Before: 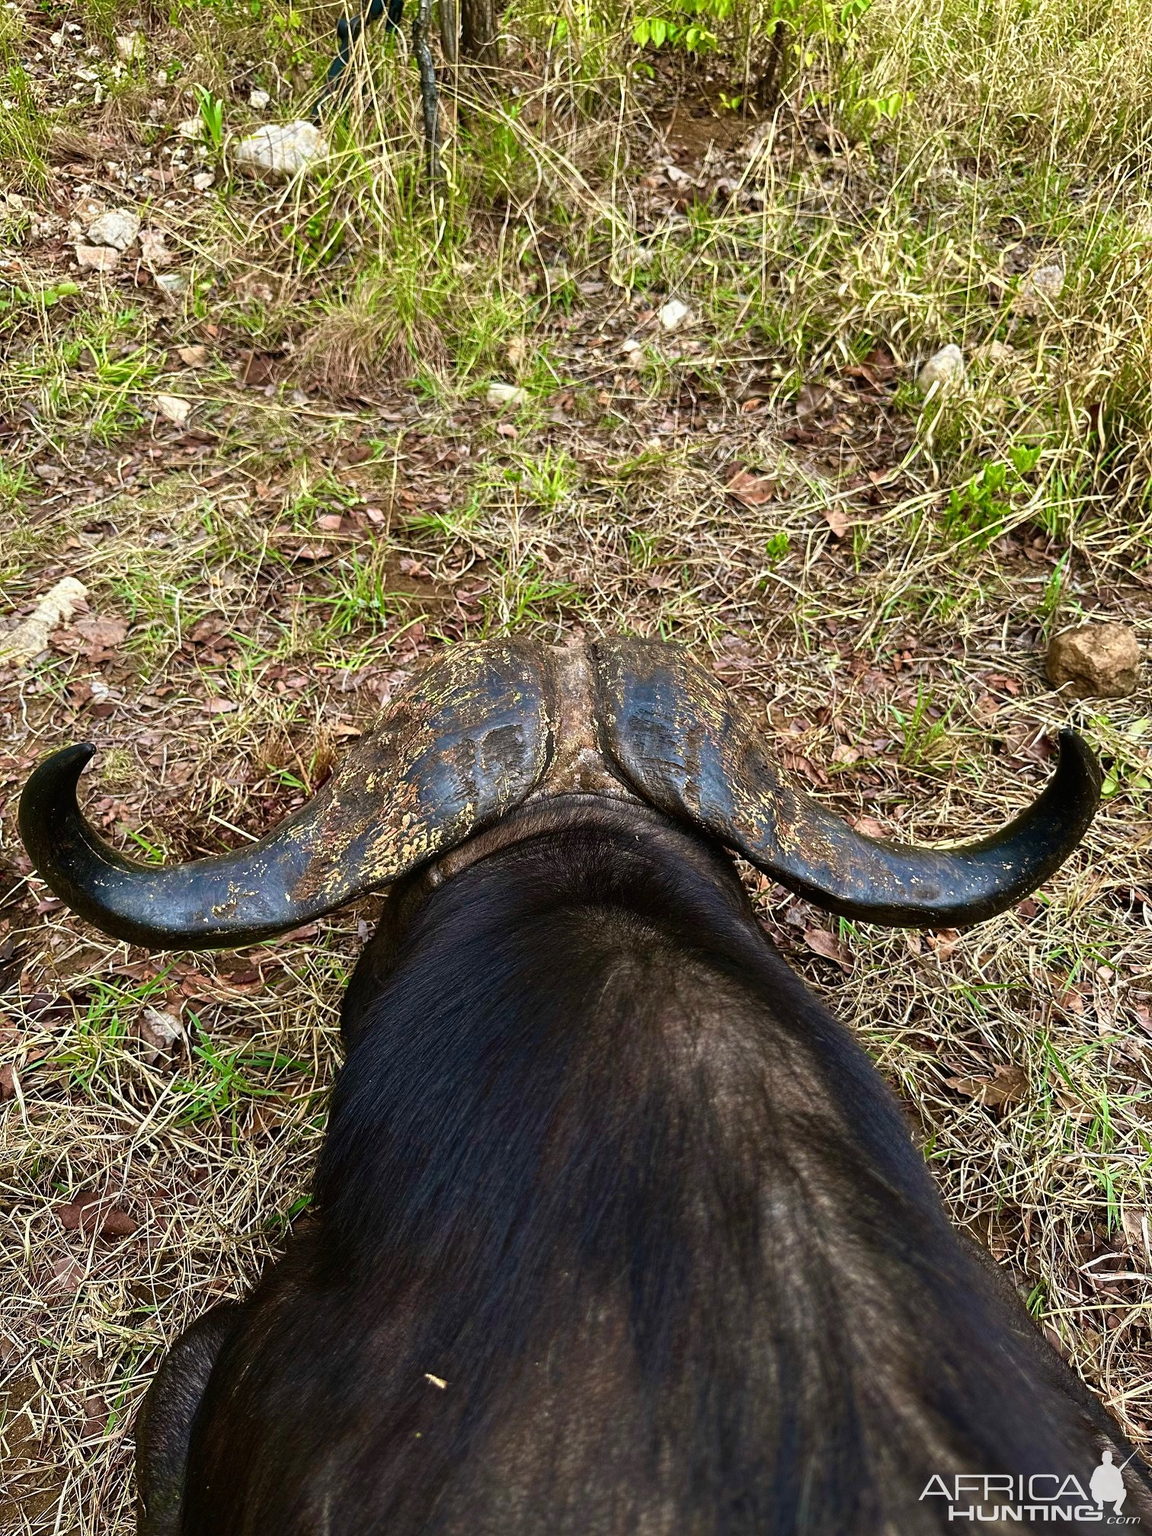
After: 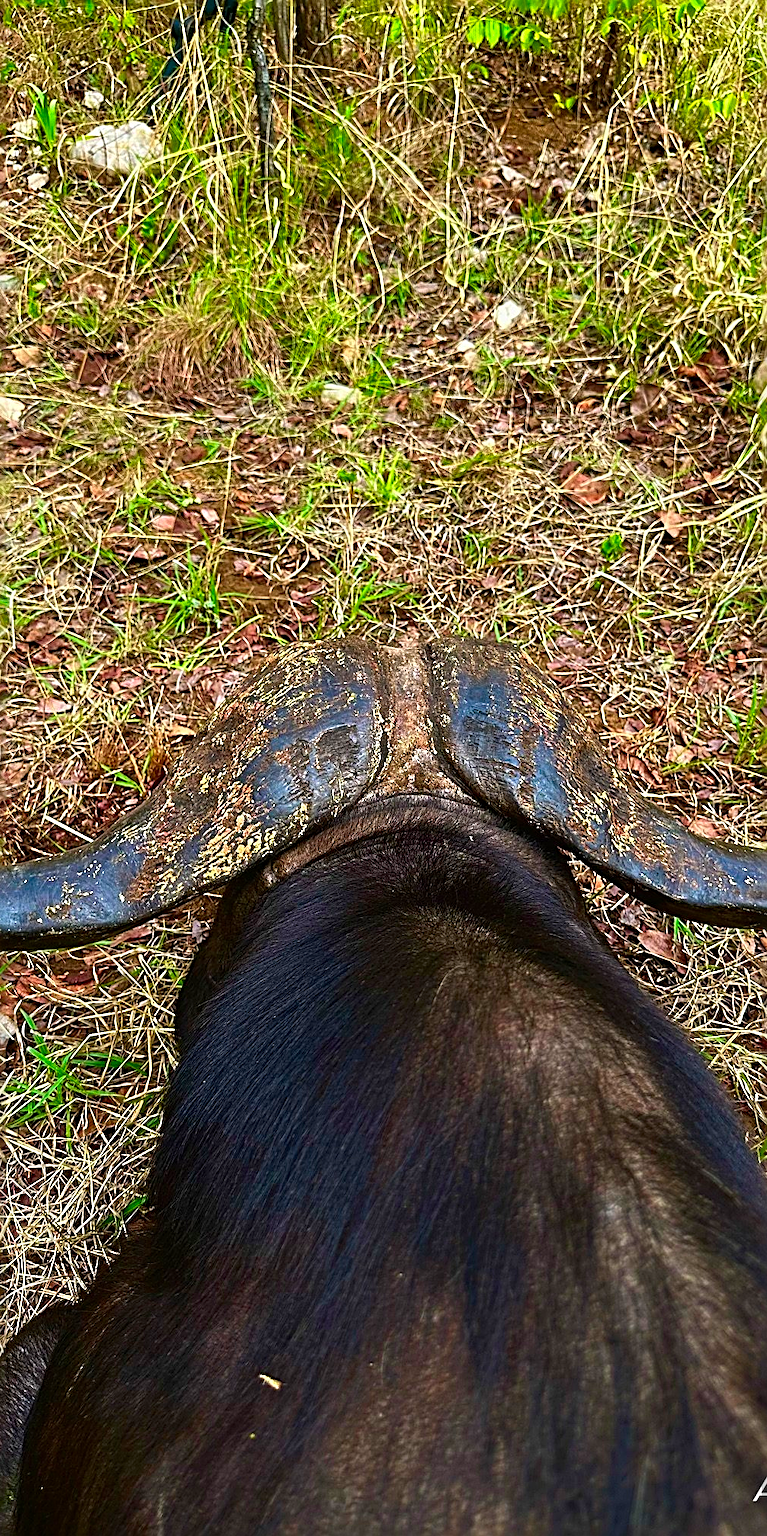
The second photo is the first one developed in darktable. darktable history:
color contrast: green-magenta contrast 1.69, blue-yellow contrast 1.49
sharpen: radius 2.817, amount 0.715
crop and rotate: left 14.436%, right 18.898%
